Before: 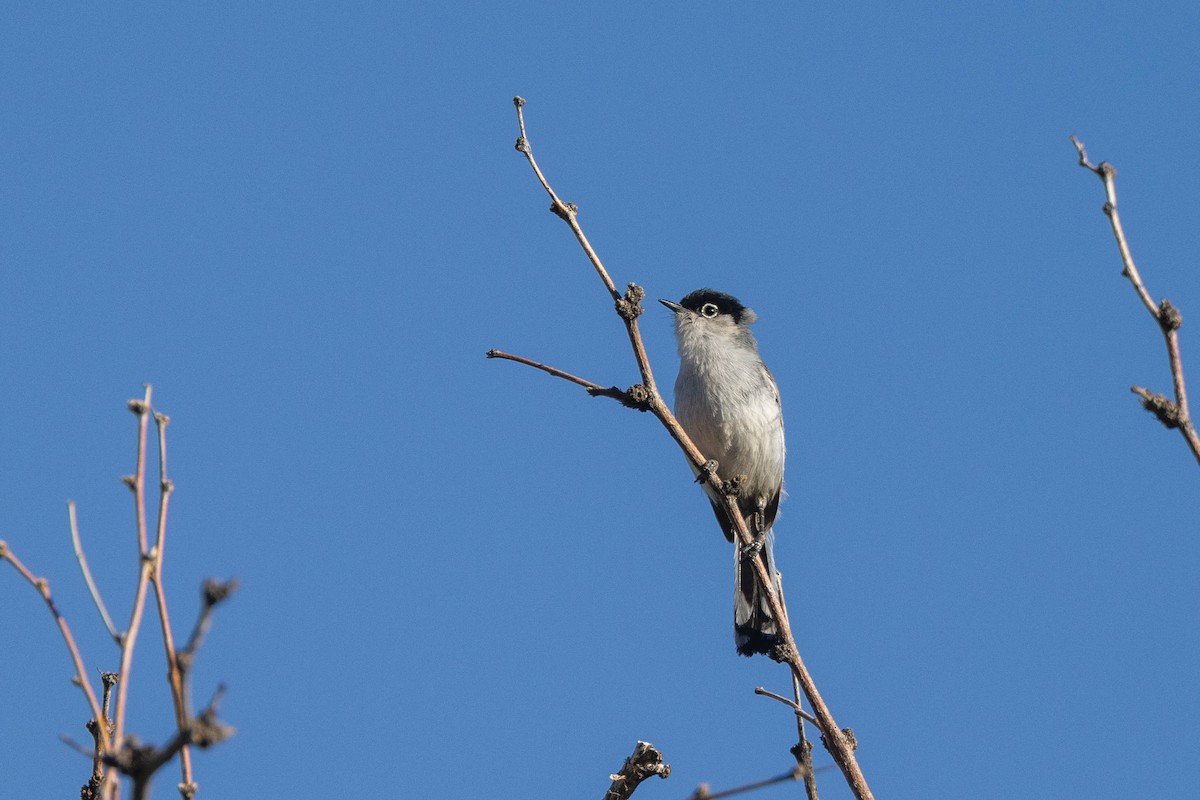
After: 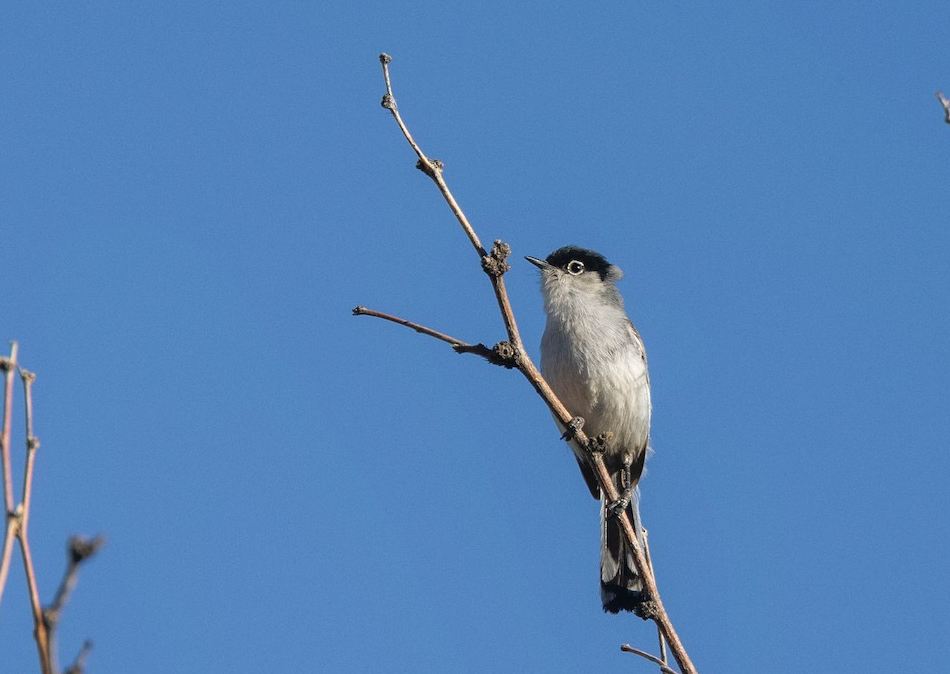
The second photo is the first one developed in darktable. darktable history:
tone equalizer: on, module defaults
crop: left 11.225%, top 5.381%, right 9.565%, bottom 10.314%
shadows and highlights: shadows -54.3, highlights 86.09, soften with gaussian
exposure: exposure 0.014 EV, compensate highlight preservation false
